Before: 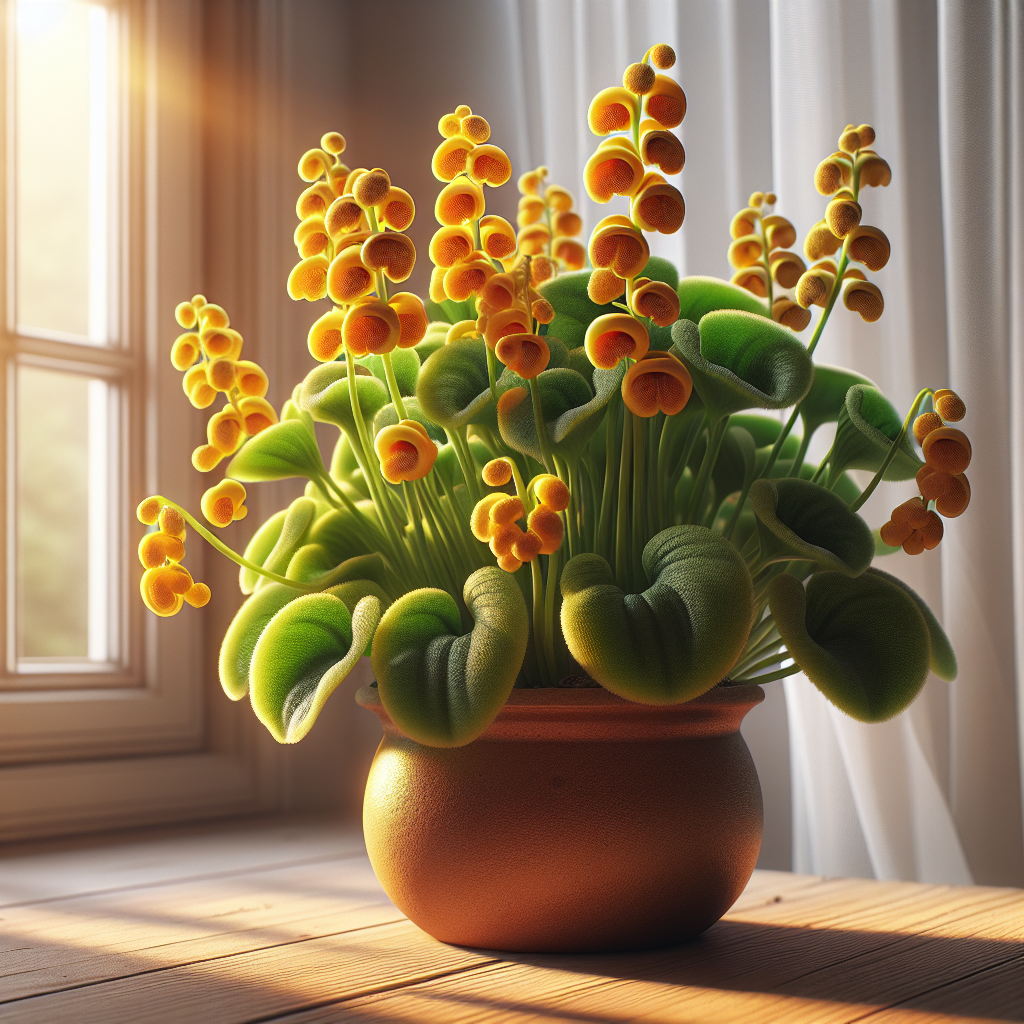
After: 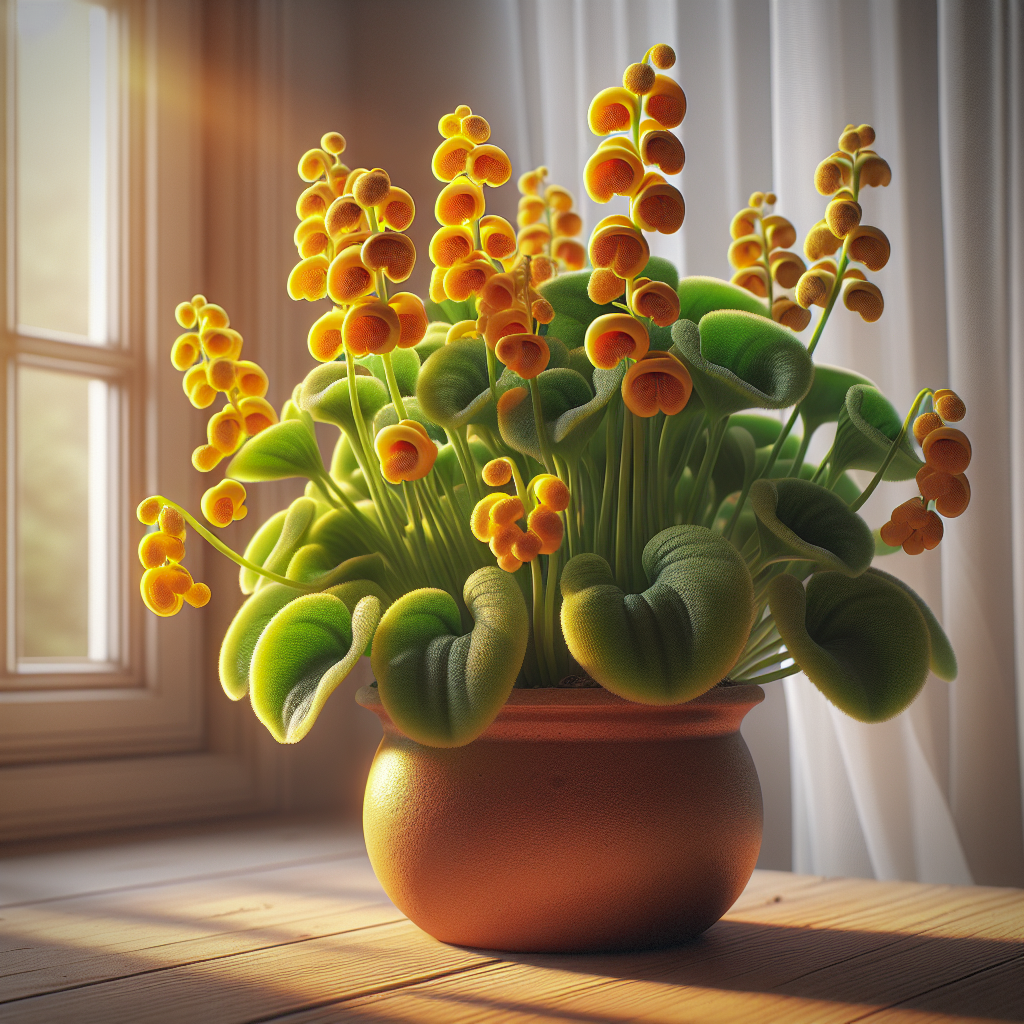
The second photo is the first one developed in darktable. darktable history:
shadows and highlights: on, module defaults
vignetting: fall-off radius 63.22%, brightness -0.587, saturation -0.119, dithering 8-bit output
